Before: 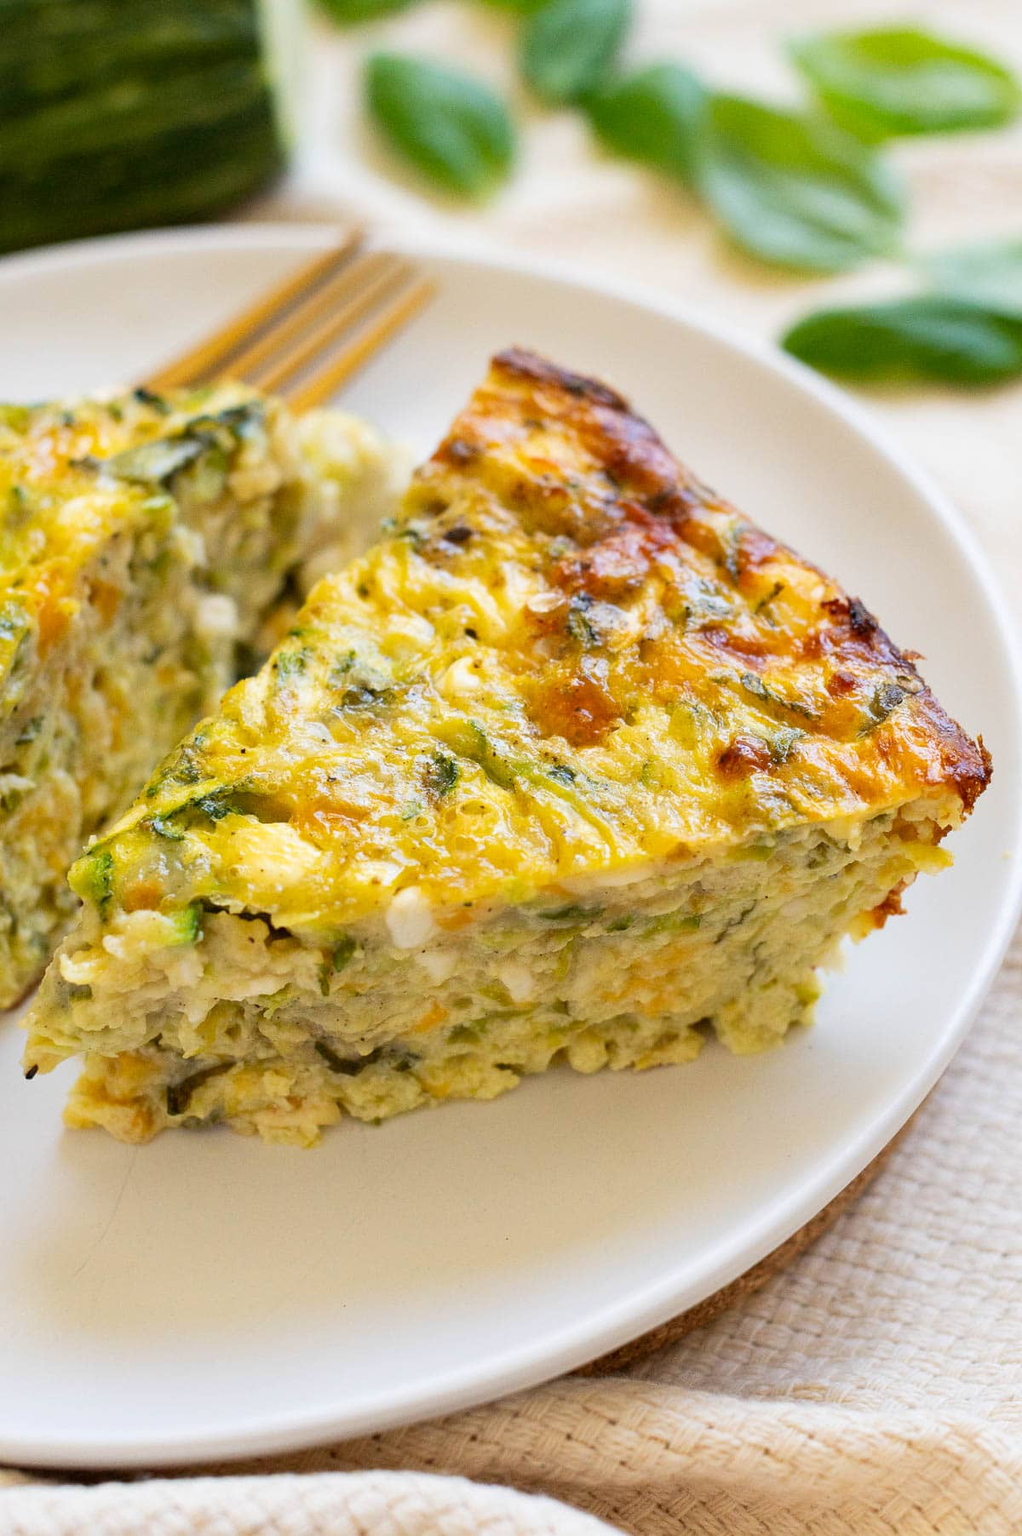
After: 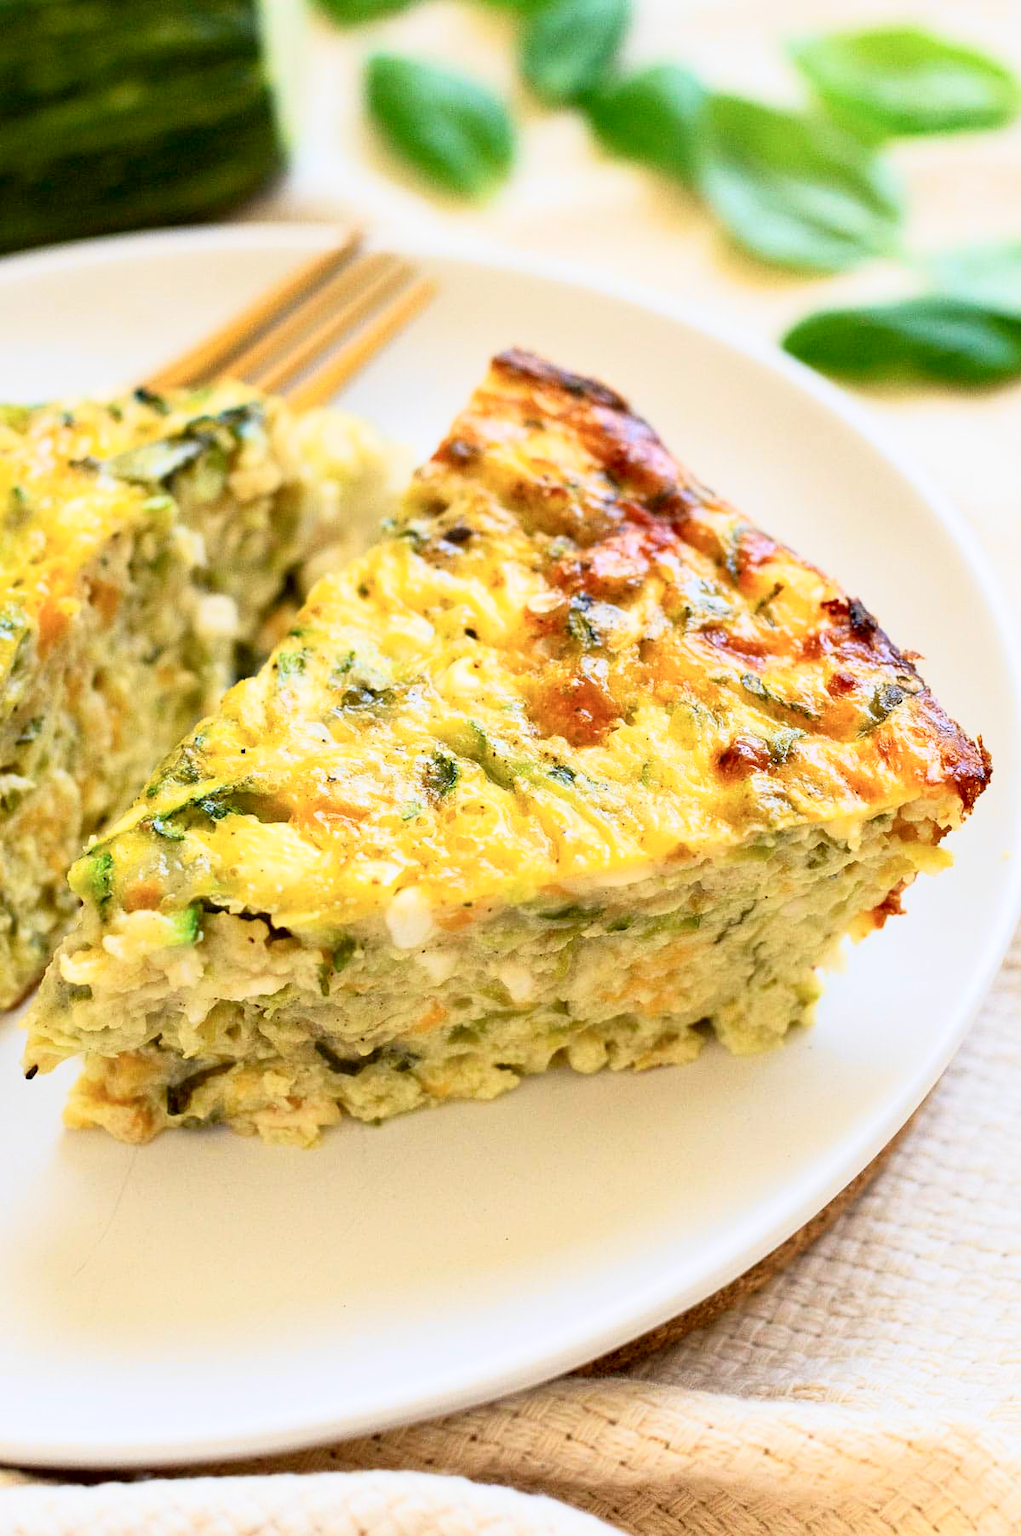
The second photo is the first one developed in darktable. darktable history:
tone curve: curves: ch0 [(0, 0.013) (0.054, 0.018) (0.205, 0.191) (0.289, 0.292) (0.39, 0.424) (0.493, 0.551) (0.647, 0.752) (0.778, 0.895) (1, 0.998)]; ch1 [(0, 0) (0.385, 0.343) (0.439, 0.415) (0.494, 0.495) (0.501, 0.501) (0.51, 0.509) (0.54, 0.546) (0.586, 0.606) (0.66, 0.701) (0.783, 0.804) (1, 1)]; ch2 [(0, 0) (0.32, 0.281) (0.403, 0.399) (0.441, 0.428) (0.47, 0.469) (0.498, 0.496) (0.524, 0.538) (0.566, 0.579) (0.633, 0.665) (0.7, 0.711) (1, 1)], color space Lab, independent channels, preserve colors none
